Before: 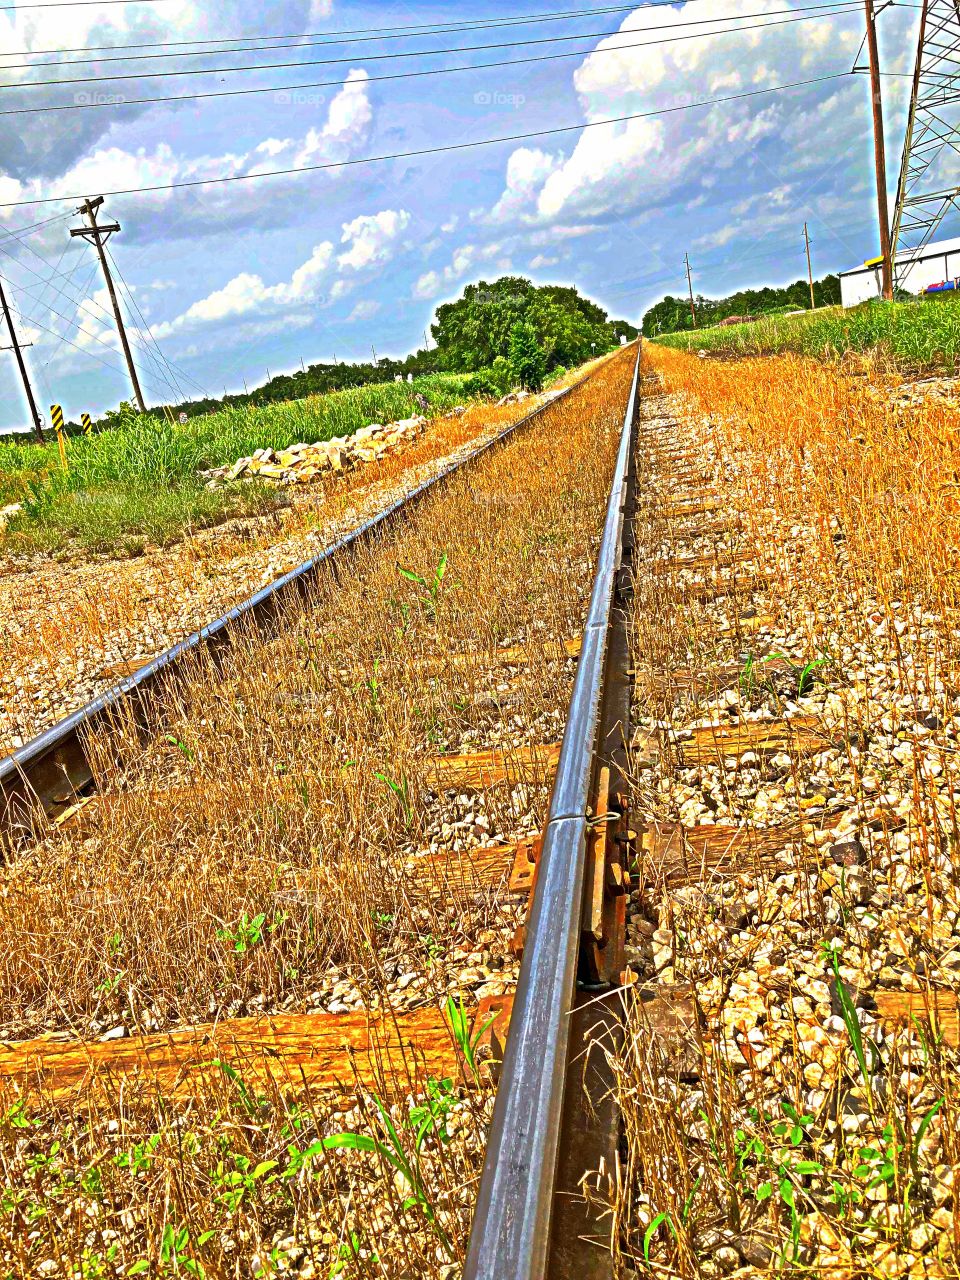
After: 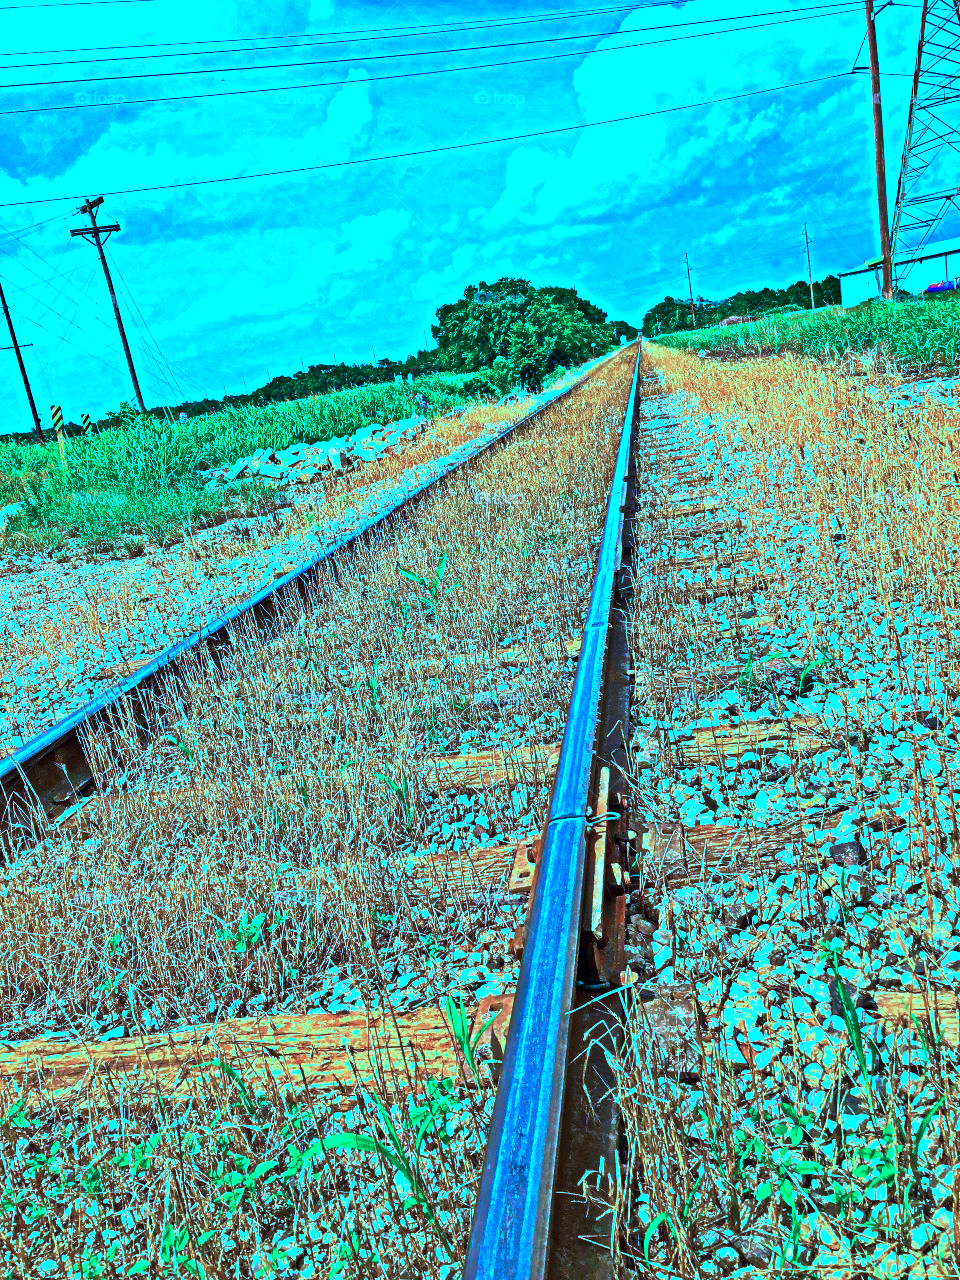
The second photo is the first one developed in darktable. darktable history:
color balance rgb: highlights gain › chroma 4.065%, highlights gain › hue 200.82°, linear chroma grading › global chroma 14.494%, perceptual saturation grading › global saturation 0.15%, perceptual brilliance grading › global brilliance 14.803%, perceptual brilliance grading › shadows -35.126%
color calibration: illuminant as shot in camera, x 0.464, y 0.419, temperature 2650.91 K
